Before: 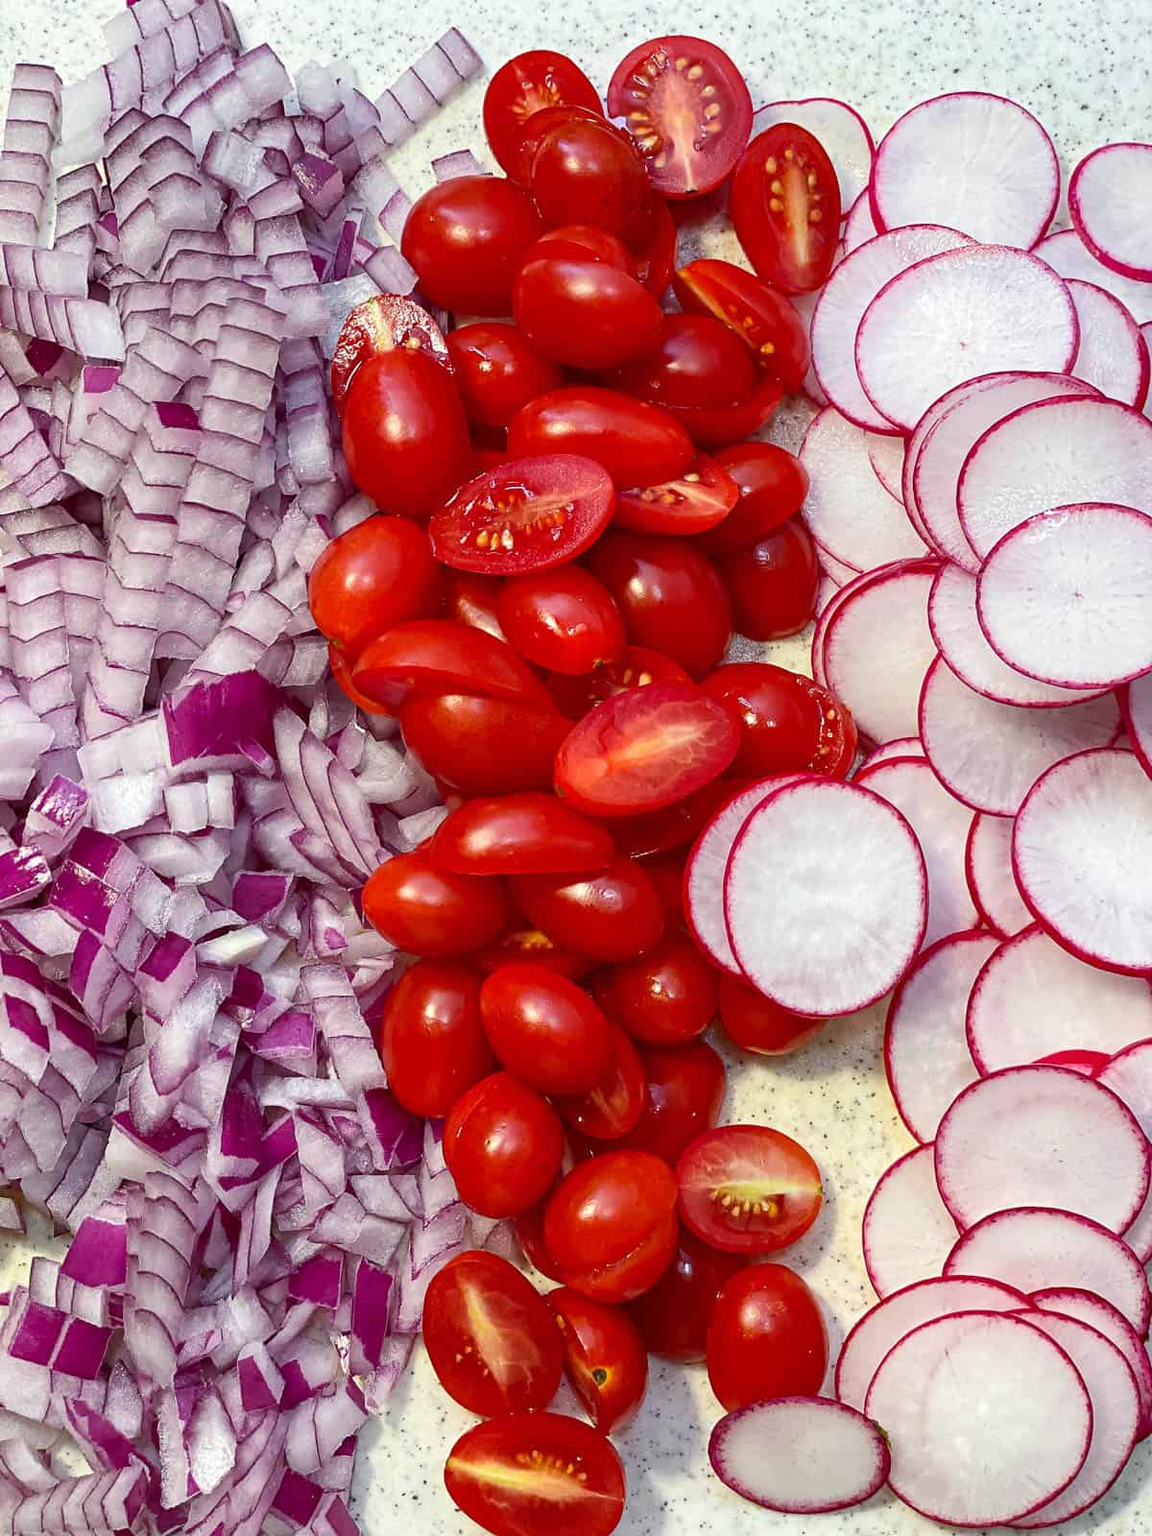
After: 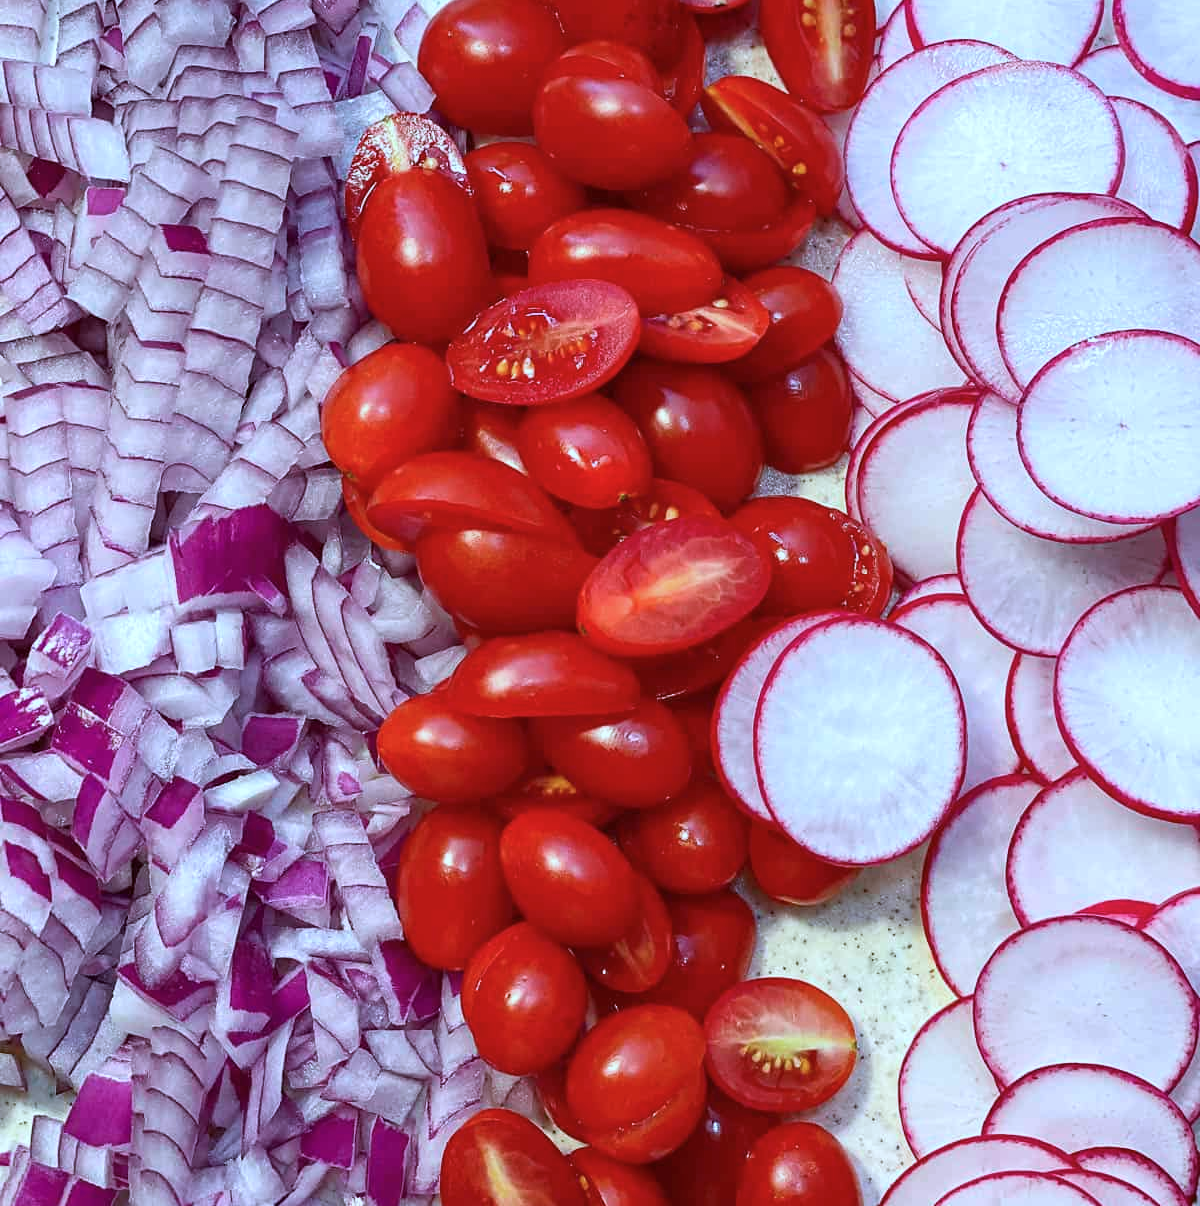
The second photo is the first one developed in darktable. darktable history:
crop and rotate: top 12.172%, bottom 12.417%
color calibration: illuminant custom, x 0.39, y 0.387, temperature 3802.14 K, gamut compression 0.983
